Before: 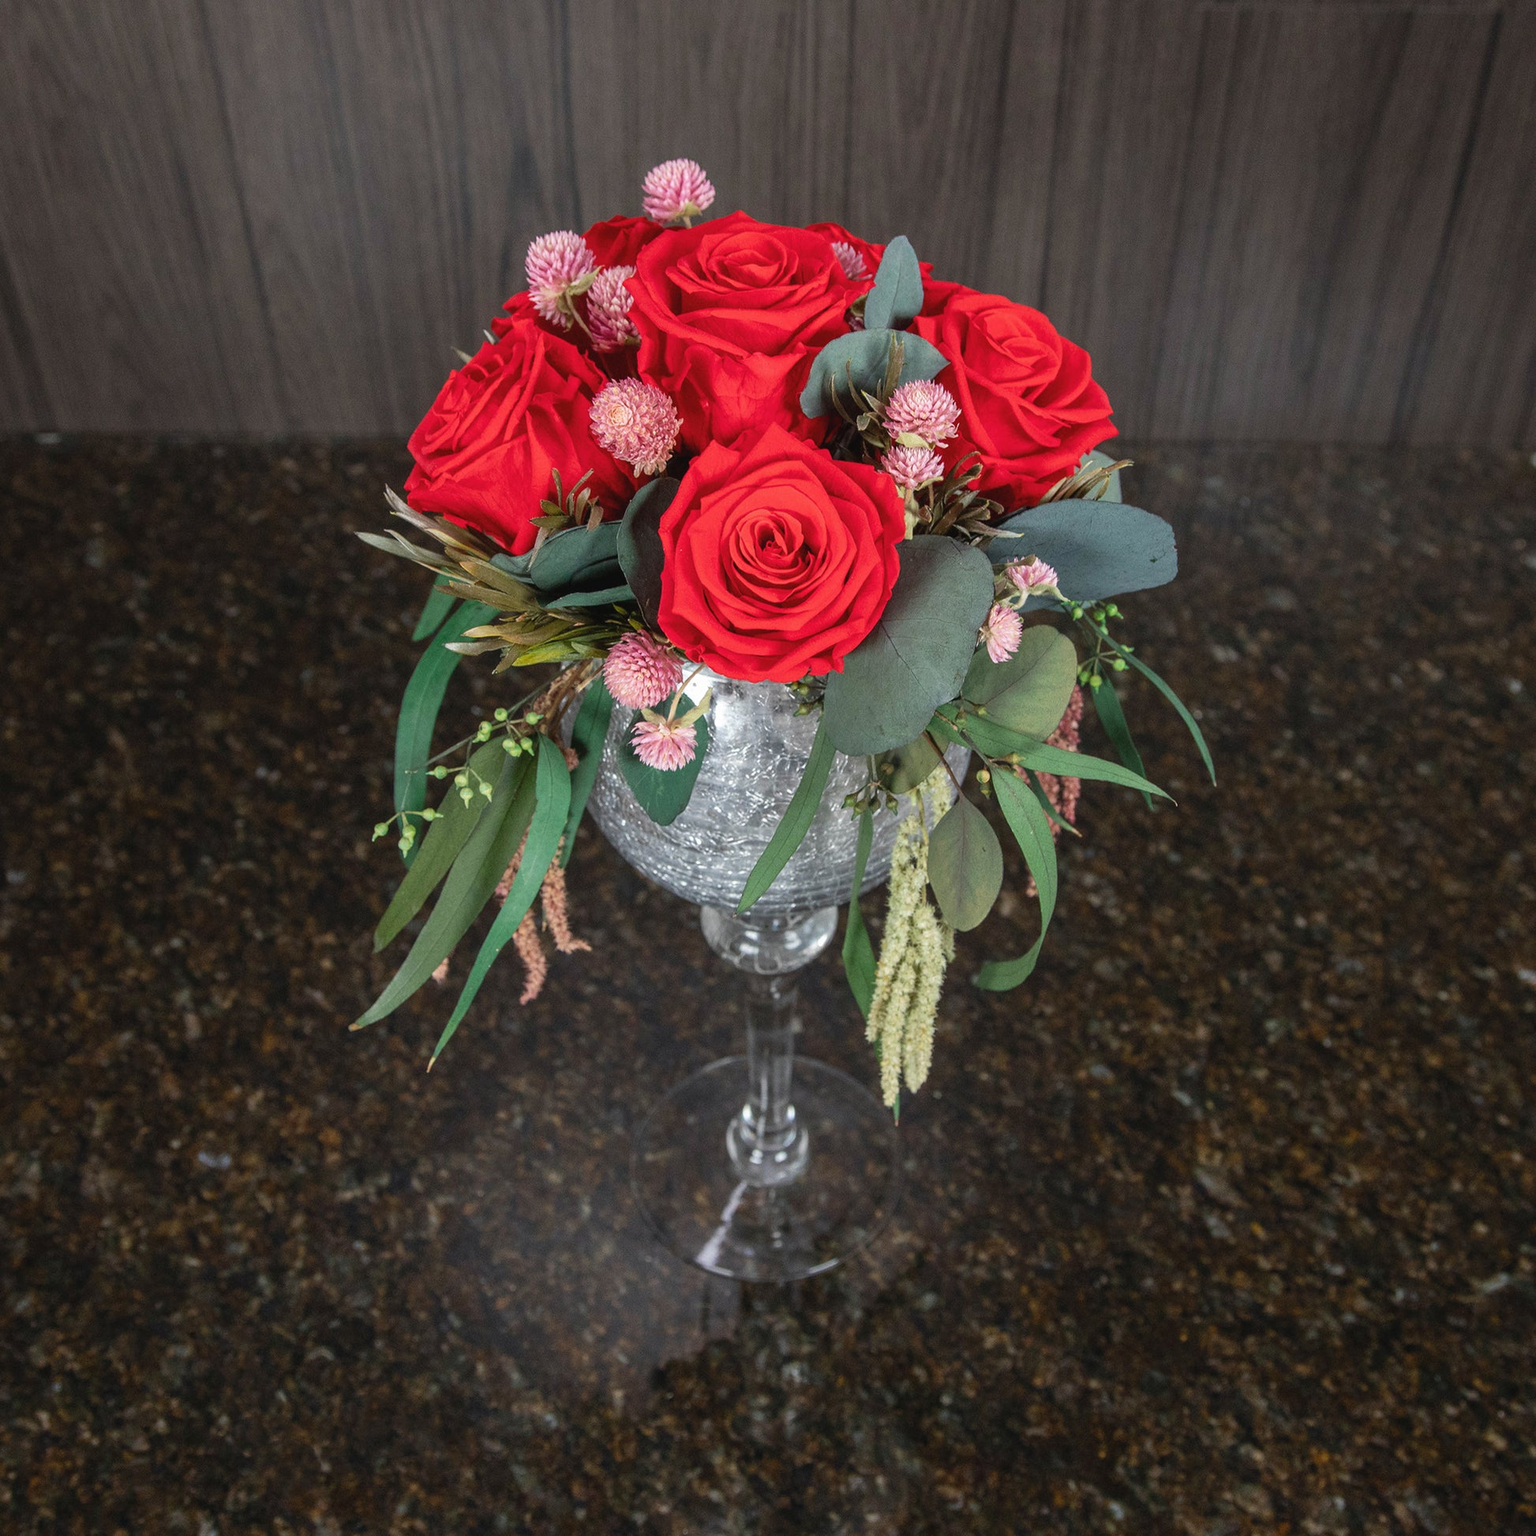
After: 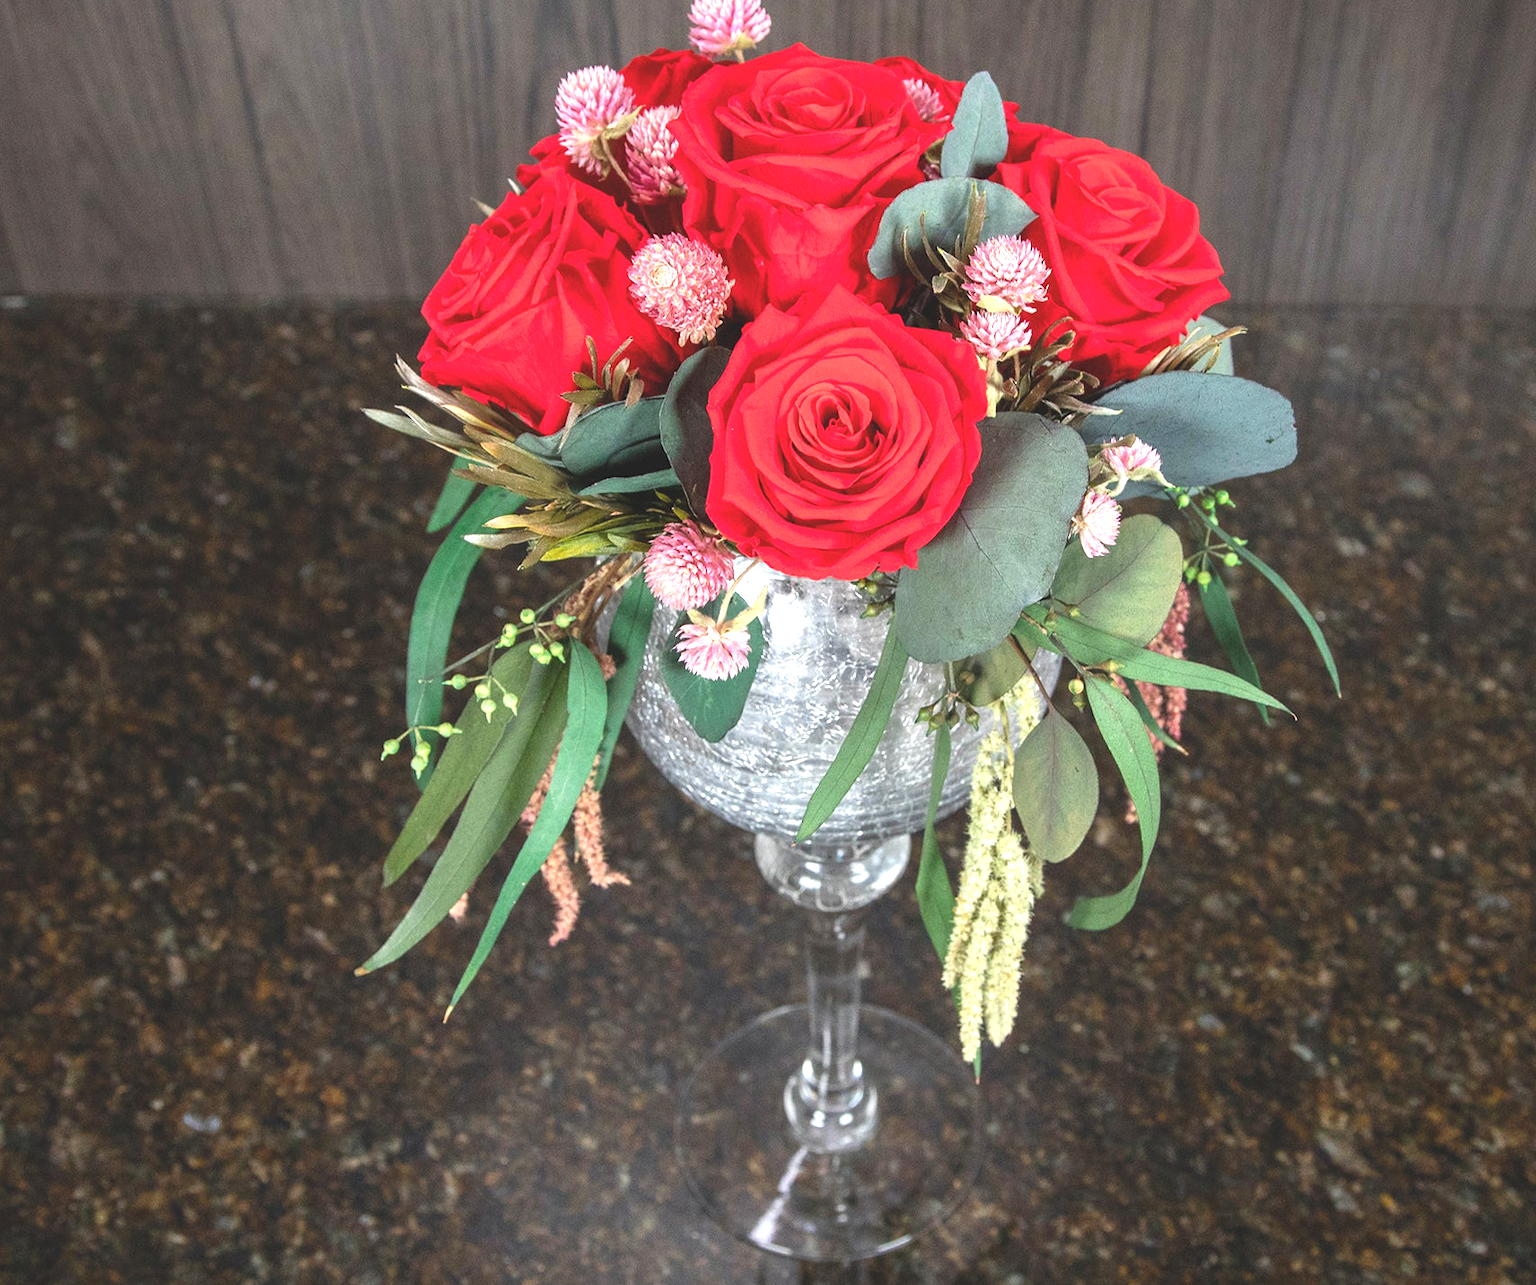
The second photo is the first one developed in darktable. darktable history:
crop and rotate: left 2.425%, top 11.305%, right 9.6%, bottom 15.08%
exposure: black level correction -0.005, exposure 1.002 EV, compensate highlight preservation false
